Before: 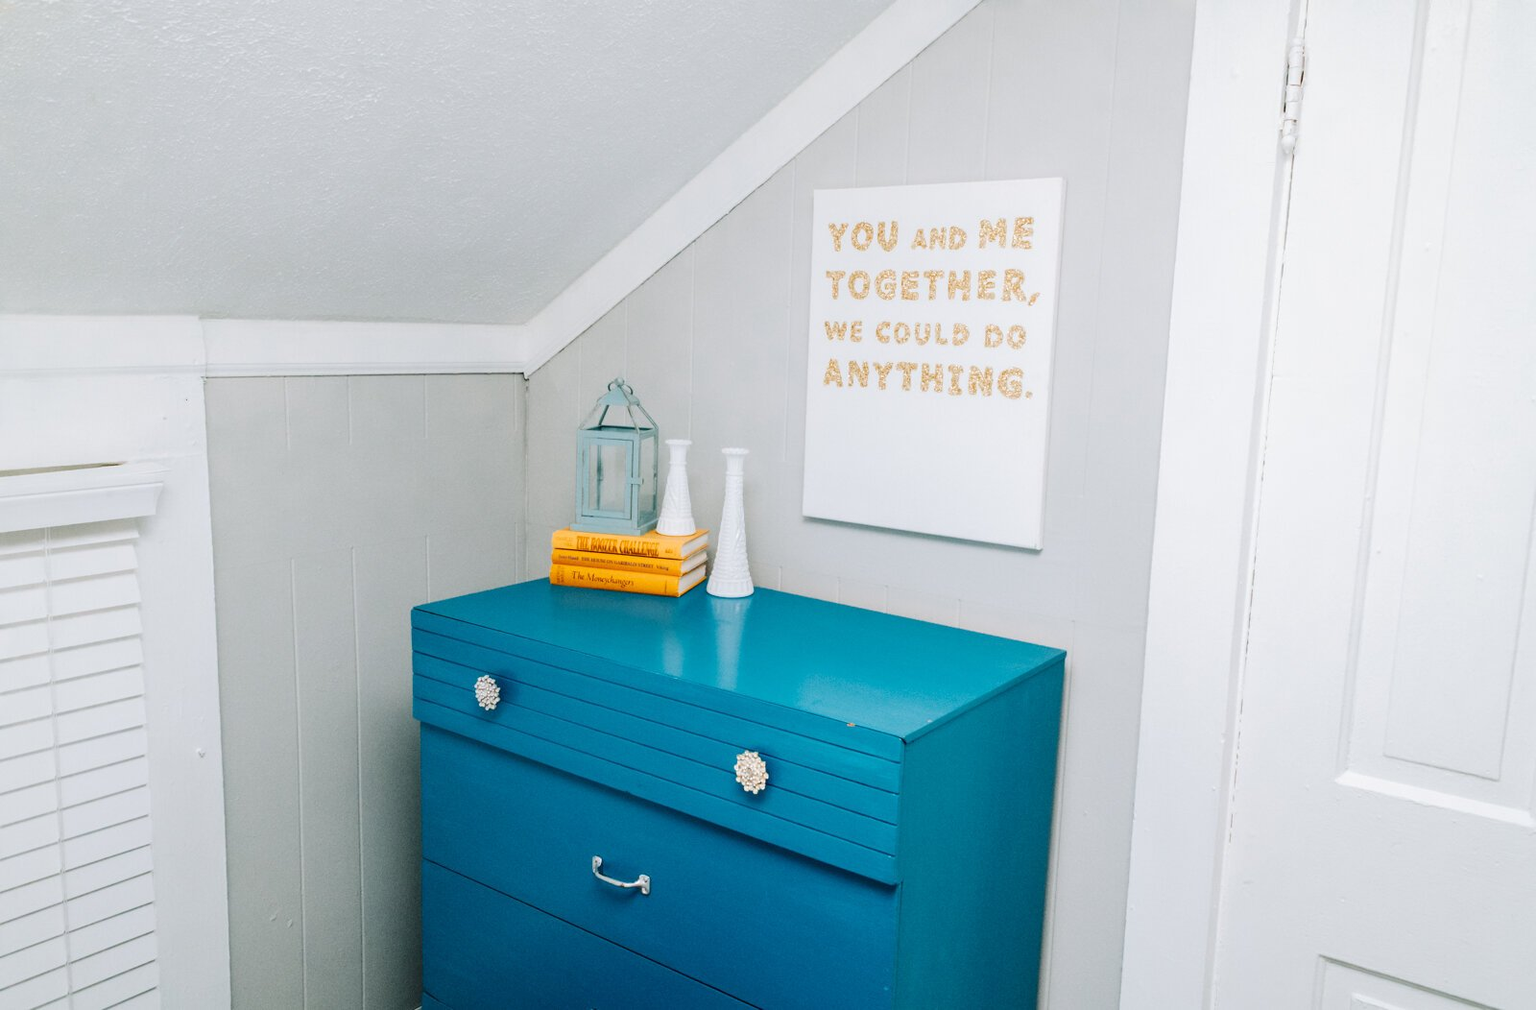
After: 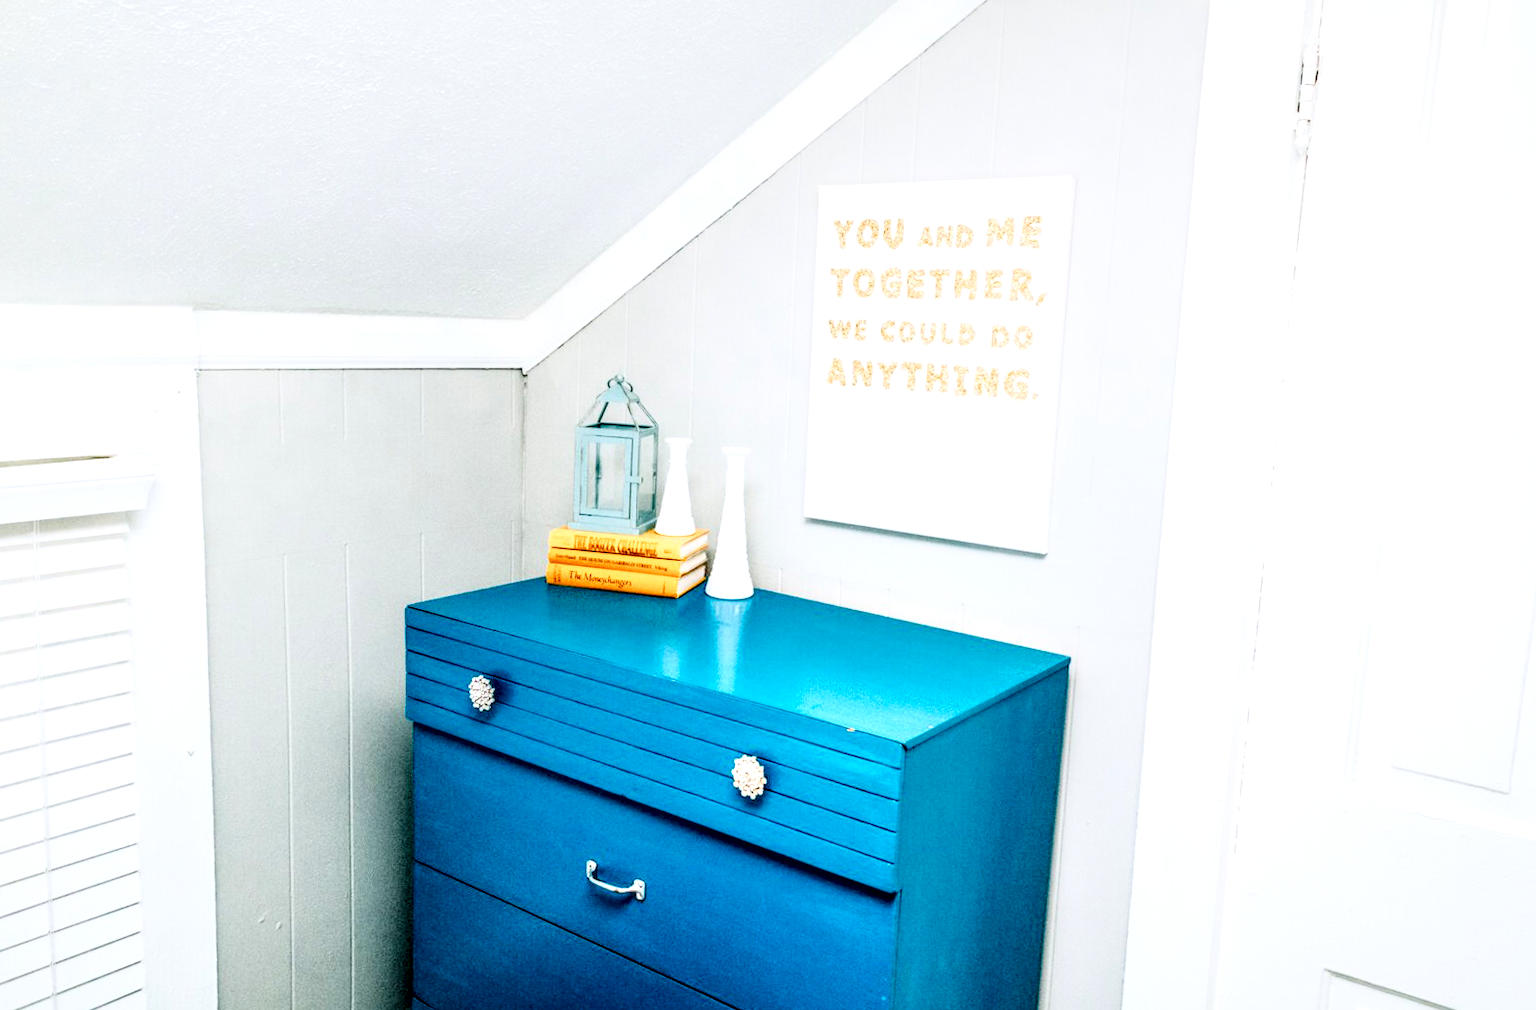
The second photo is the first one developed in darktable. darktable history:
base curve: curves: ch0 [(0, 0) (0.028, 0.03) (0.121, 0.232) (0.46, 0.748) (0.859, 0.968) (1, 1)]
local contrast: highlights 18%, detail 186%
color balance rgb: perceptual saturation grading › global saturation 20%, perceptual saturation grading › highlights -50.315%, perceptual saturation grading › shadows 30.428%, perceptual brilliance grading › global brilliance 2.848%, perceptual brilliance grading › highlights -2.864%, perceptual brilliance grading › shadows 3.323%, global vibrance 30.123%, contrast 9.726%
crop and rotate: angle -0.619°
